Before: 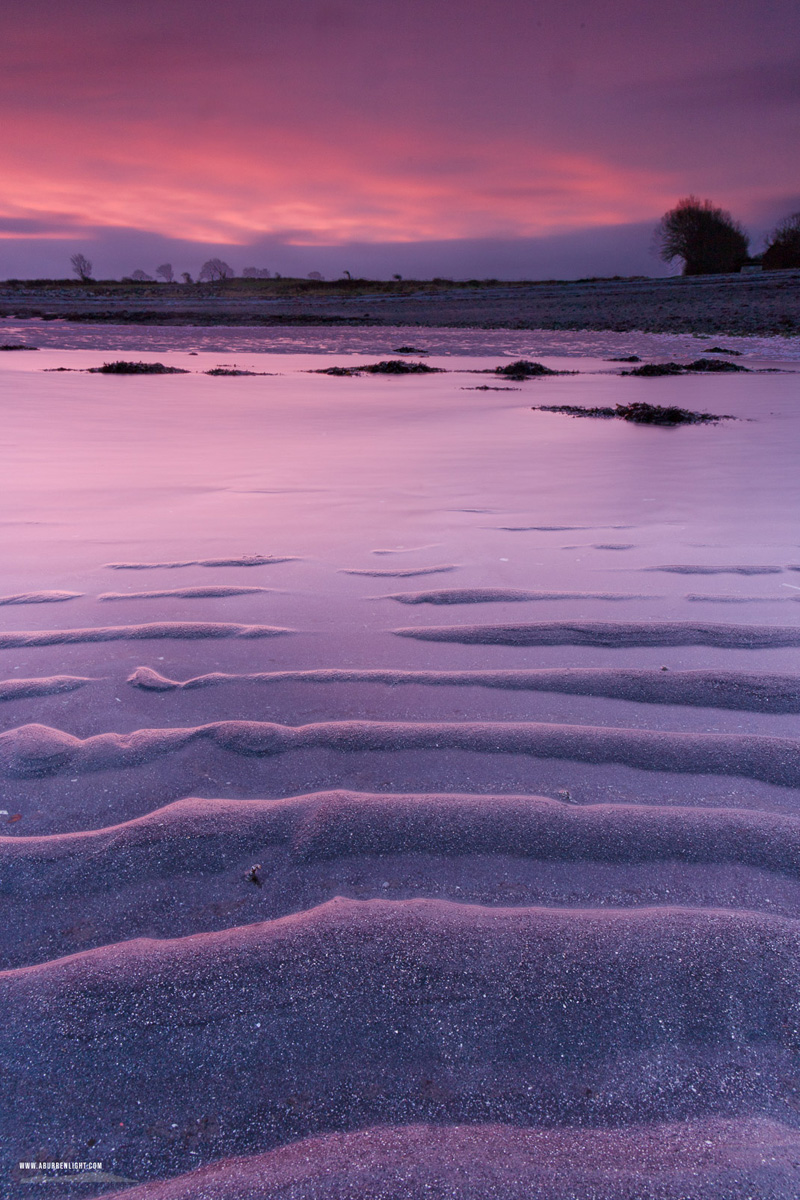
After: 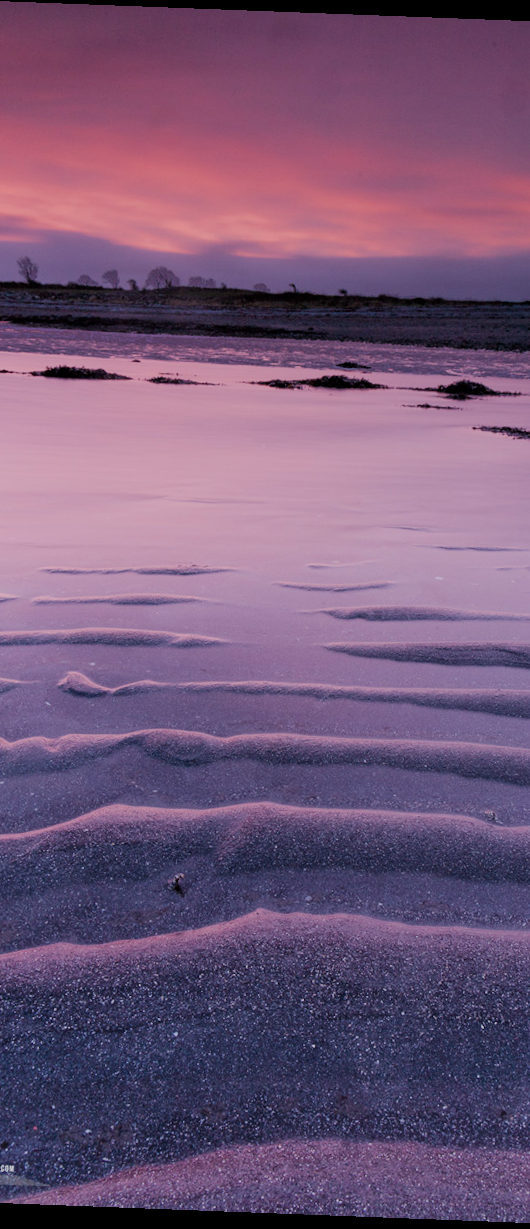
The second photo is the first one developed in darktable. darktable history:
filmic rgb: black relative exposure -7.65 EV, white relative exposure 4.56 EV, hardness 3.61, contrast 1.05
contrast brightness saturation: saturation -0.04
crop: left 10.644%, right 26.528%
rotate and perspective: rotation 2.17°, automatic cropping off
